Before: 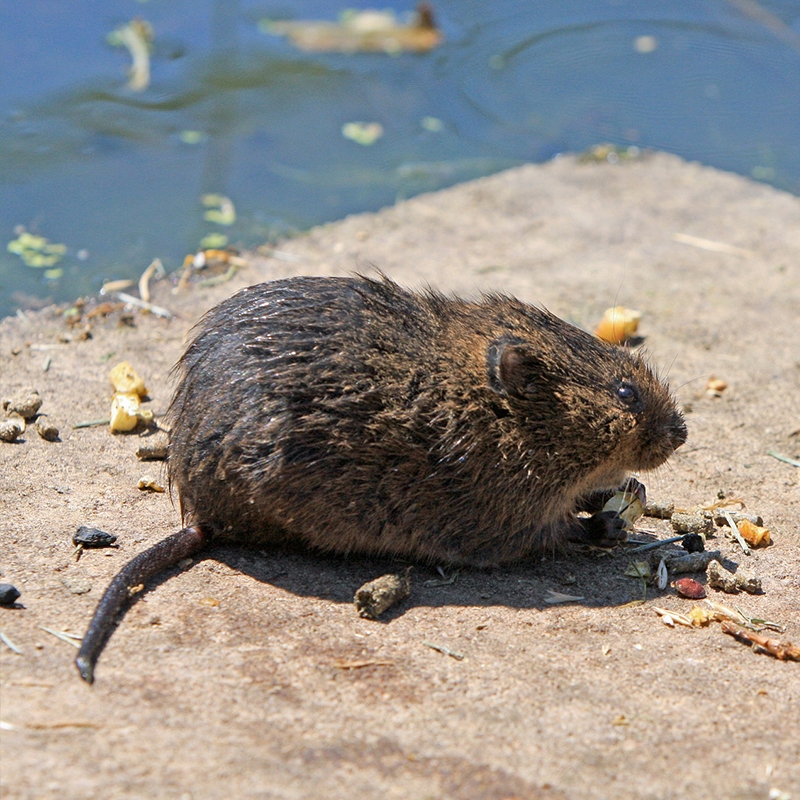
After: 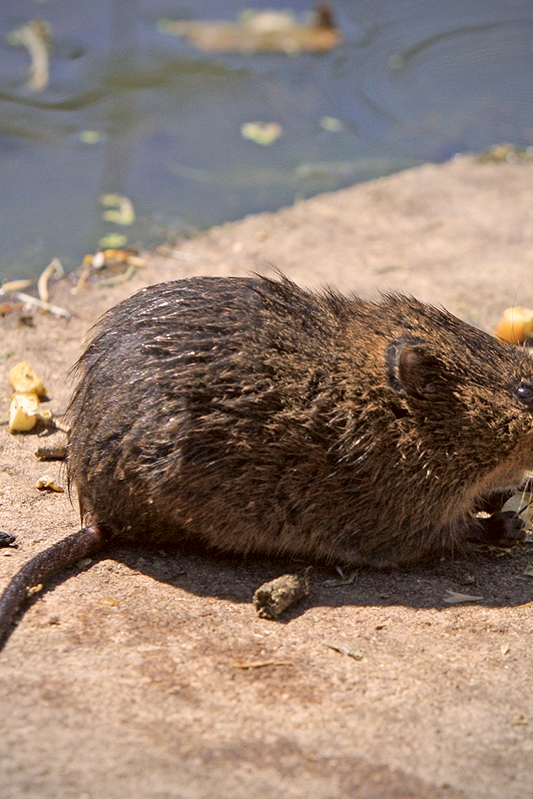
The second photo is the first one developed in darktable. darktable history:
crop and rotate: left 12.648%, right 20.685%
color correction: highlights a* 6.27, highlights b* 8.19, shadows a* 5.94, shadows b* 7.23, saturation 0.9
vignetting: fall-off radius 60.92%
